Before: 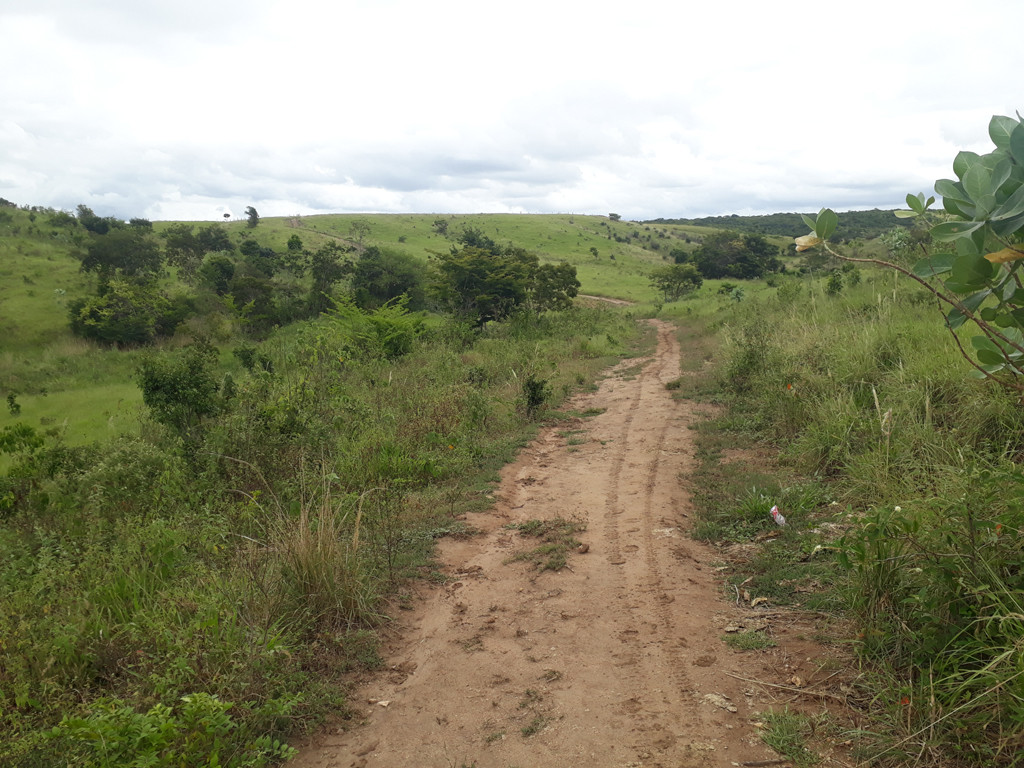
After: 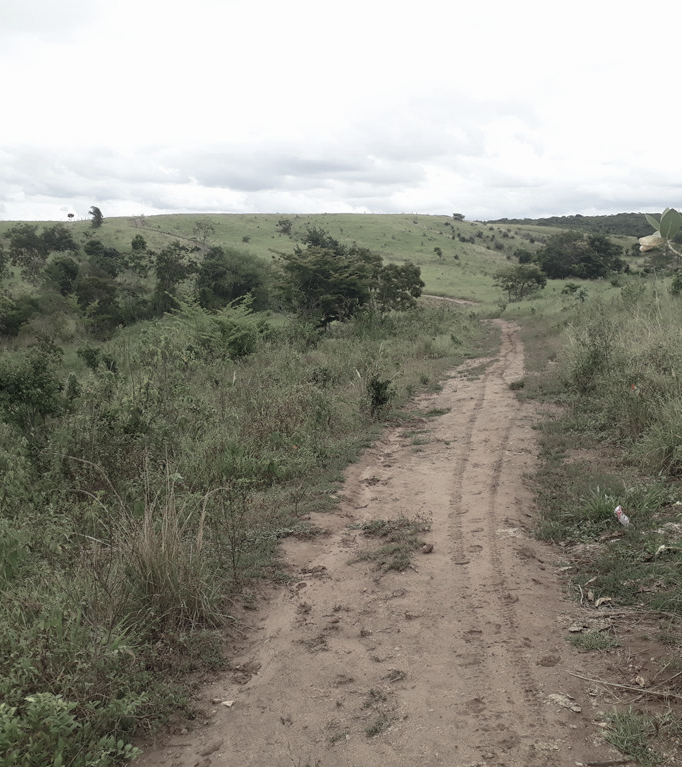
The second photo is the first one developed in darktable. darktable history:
exposure: compensate highlight preservation false
crop and rotate: left 15.237%, right 18.072%
color balance rgb: linear chroma grading › global chroma 0.349%, perceptual saturation grading › global saturation -28.265%, perceptual saturation grading › highlights -20.798%, perceptual saturation grading › mid-tones -23.431%, perceptual saturation grading › shadows -24.229%, perceptual brilliance grading › global brilliance 1.884%, perceptual brilliance grading › highlights -3.951%, global vibrance 5.522%, contrast 2.624%
